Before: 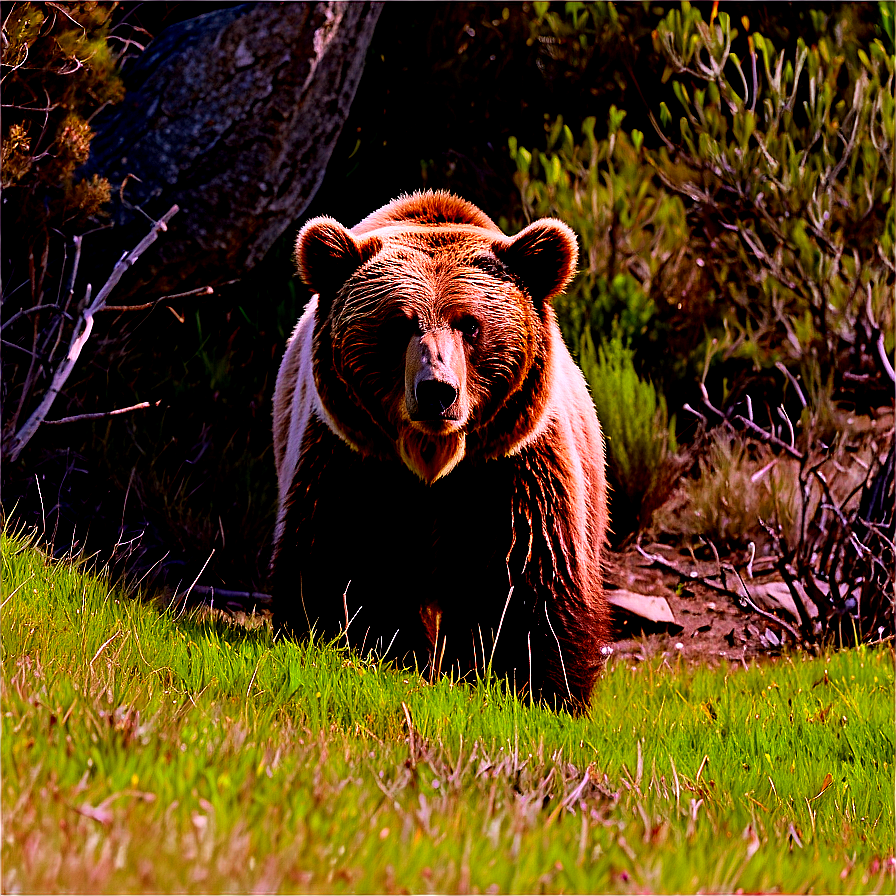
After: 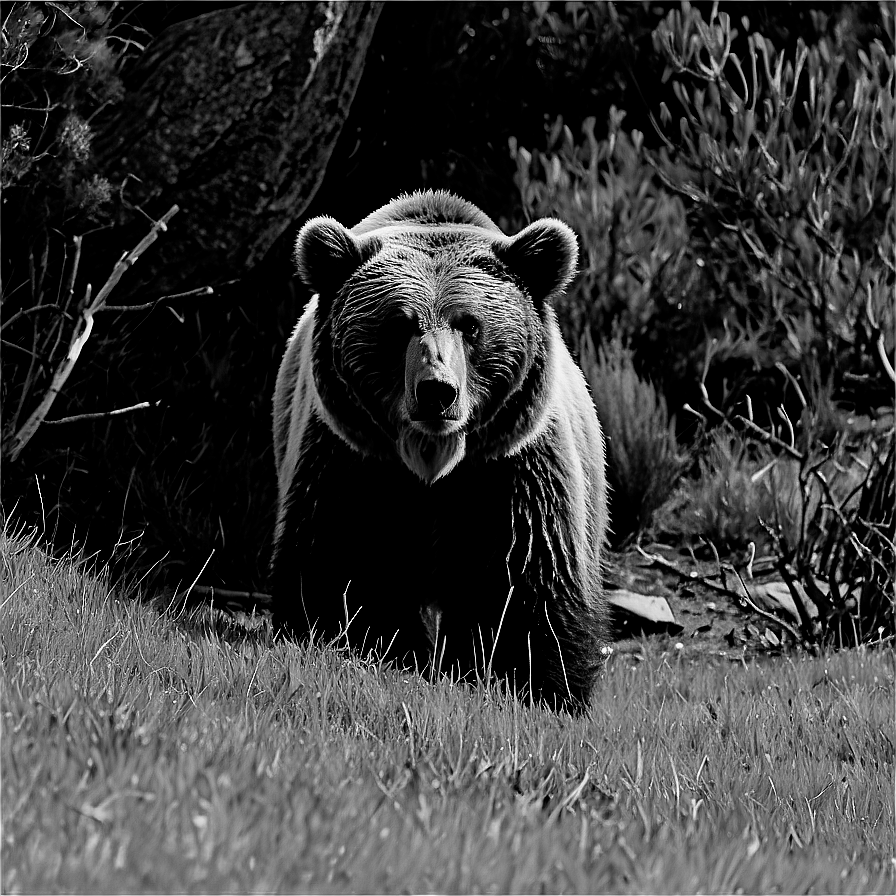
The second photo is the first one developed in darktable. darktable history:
color calibration: output gray [0.28, 0.41, 0.31, 0], gray › normalize channels true, illuminant same as pipeline (D50), adaptation XYZ, x 0.346, y 0.359, gamut compression 0
exposure: compensate highlight preservation false
